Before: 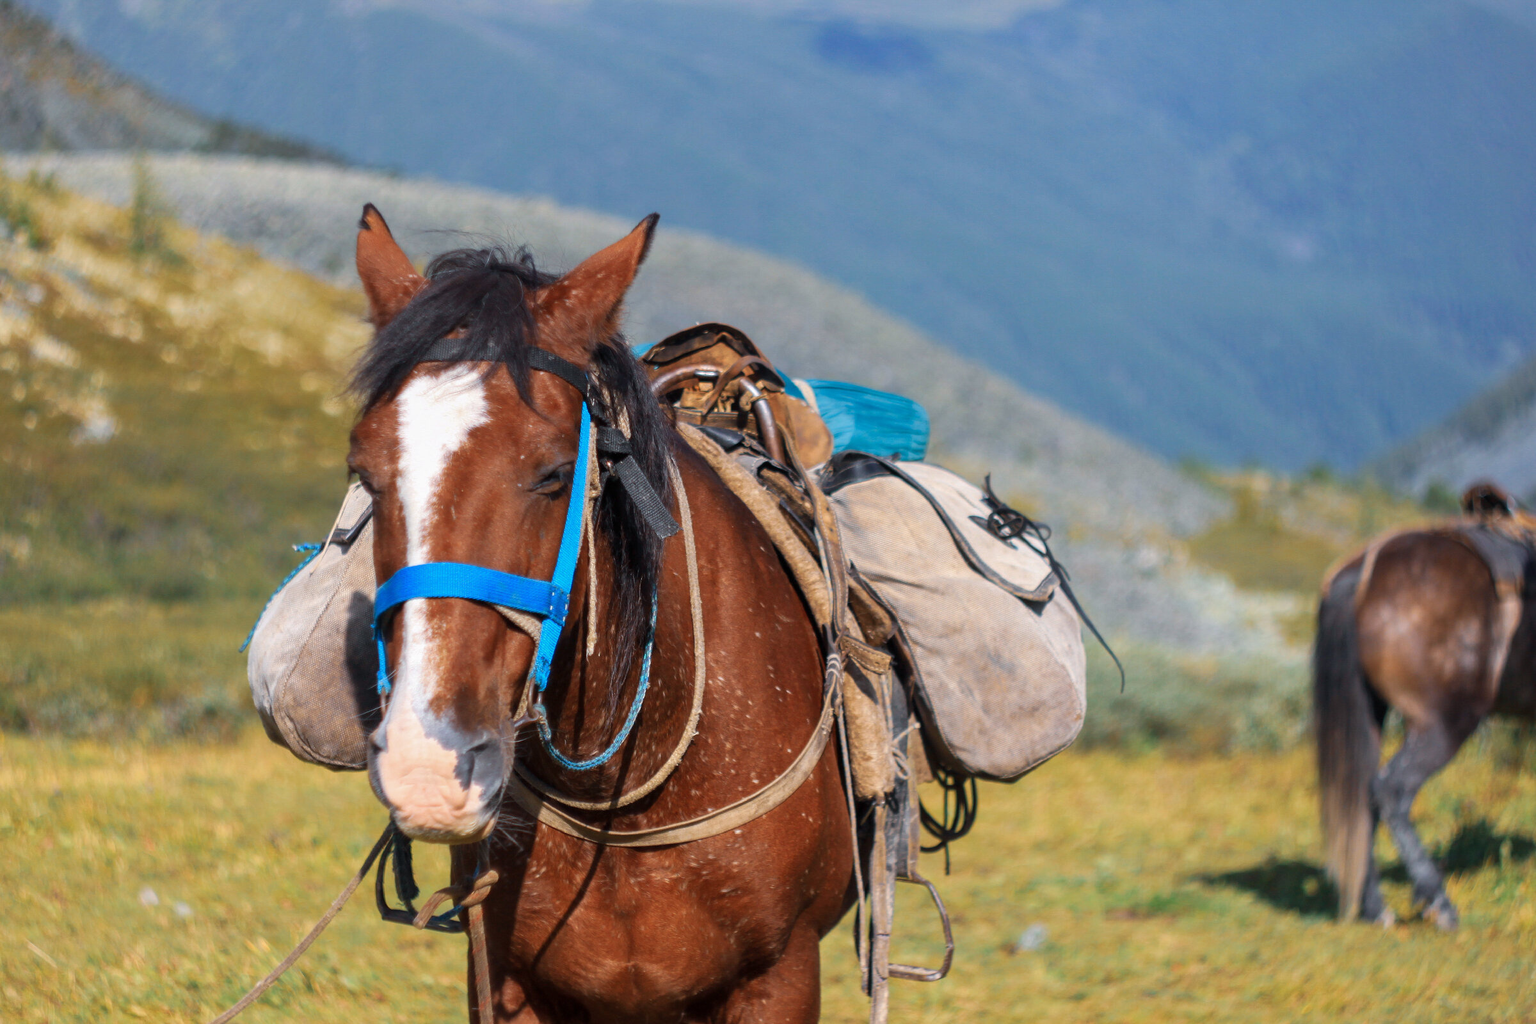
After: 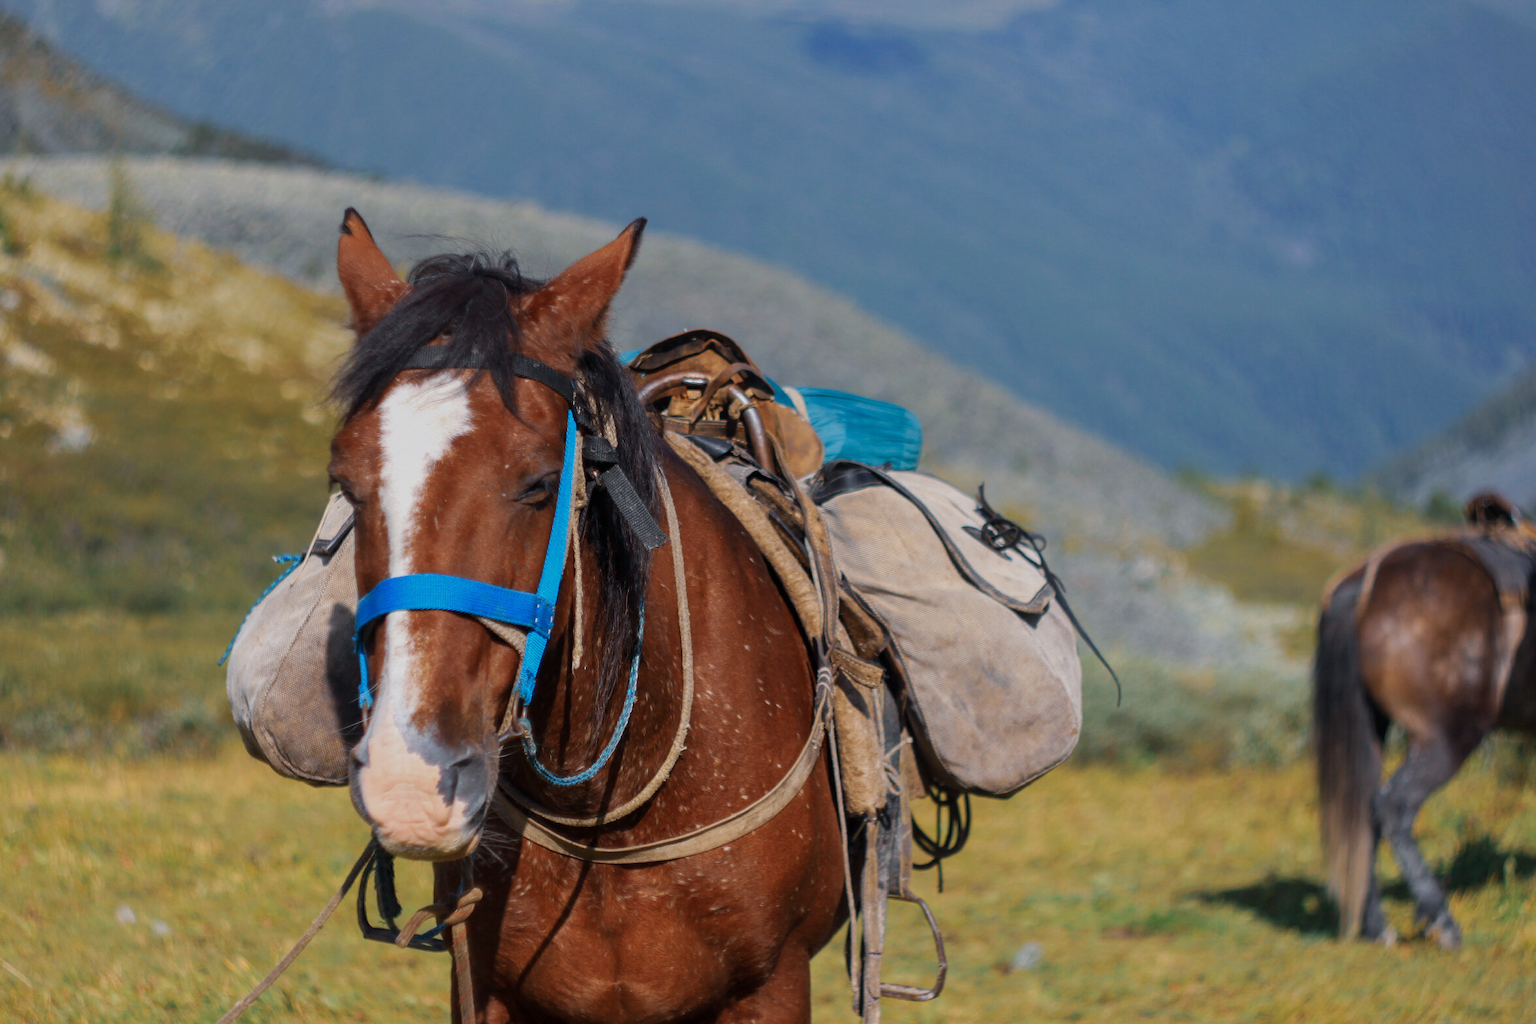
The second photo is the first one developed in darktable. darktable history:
crop: left 1.684%, right 0.27%, bottom 1.821%
exposure: exposure -0.492 EV, compensate highlight preservation false
